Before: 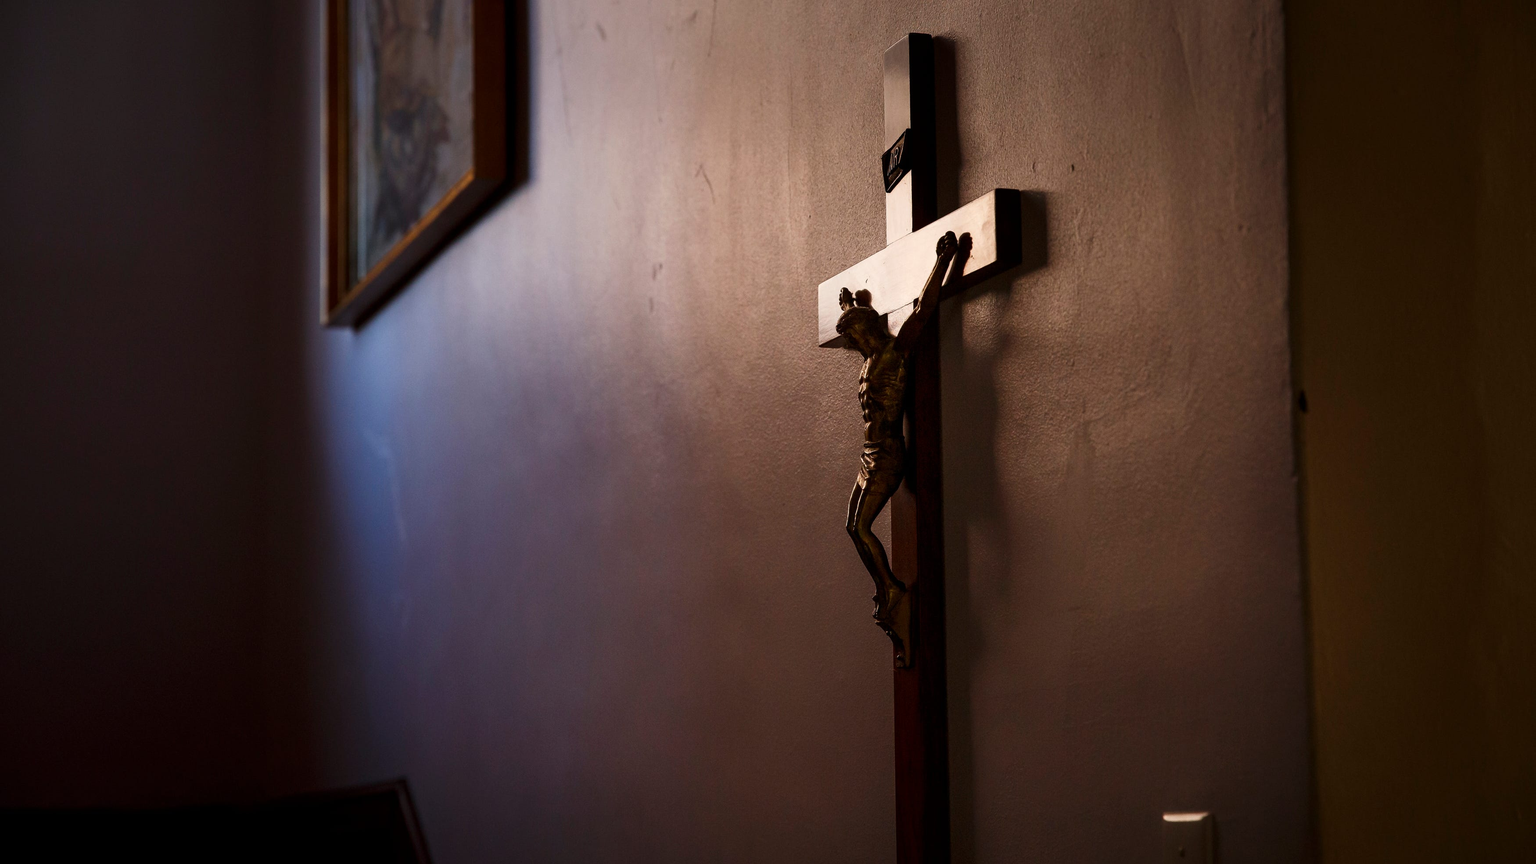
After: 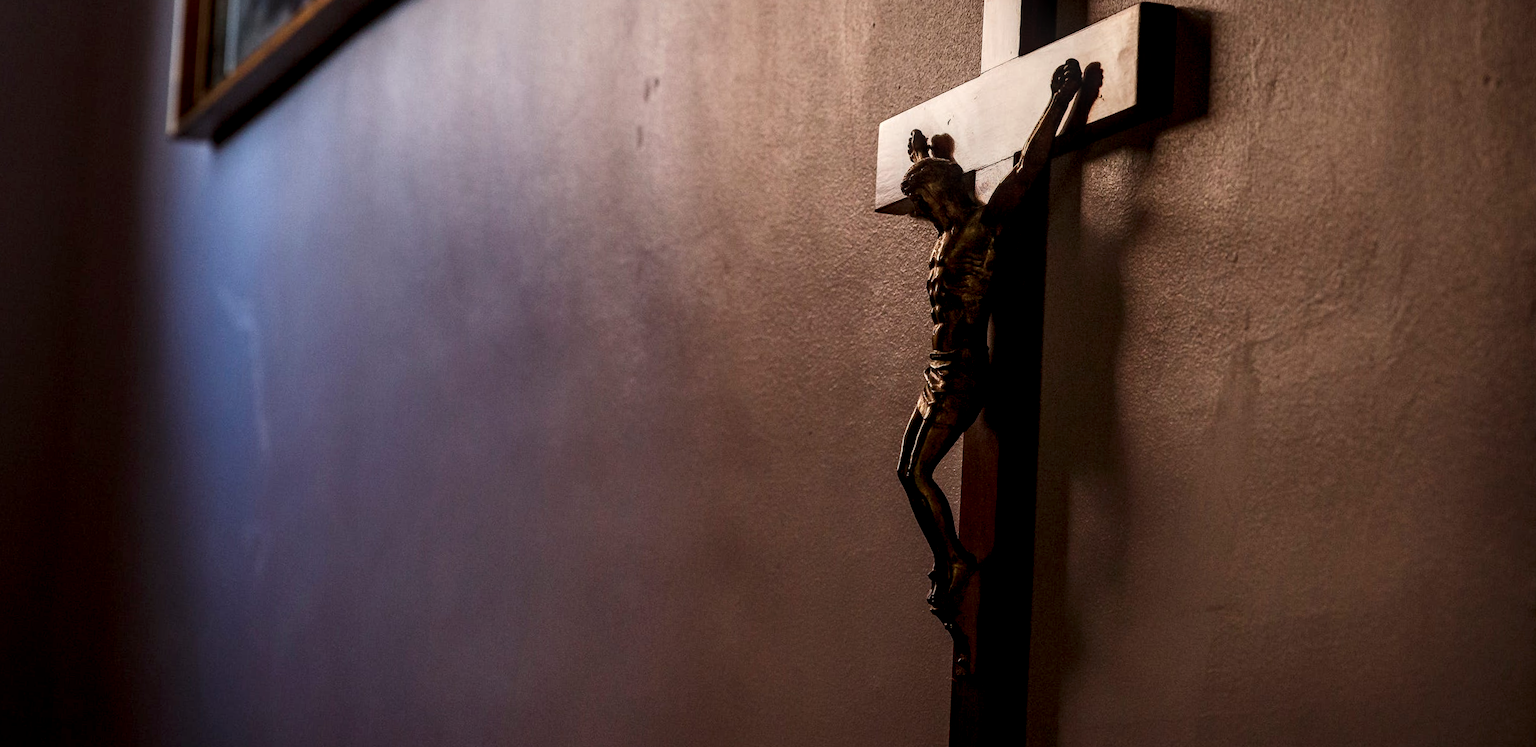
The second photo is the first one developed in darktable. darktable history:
crop and rotate: angle -3.65°, left 9.777%, top 20.499%, right 12.439%, bottom 12.14%
local contrast: highlights 24%, detail 150%
